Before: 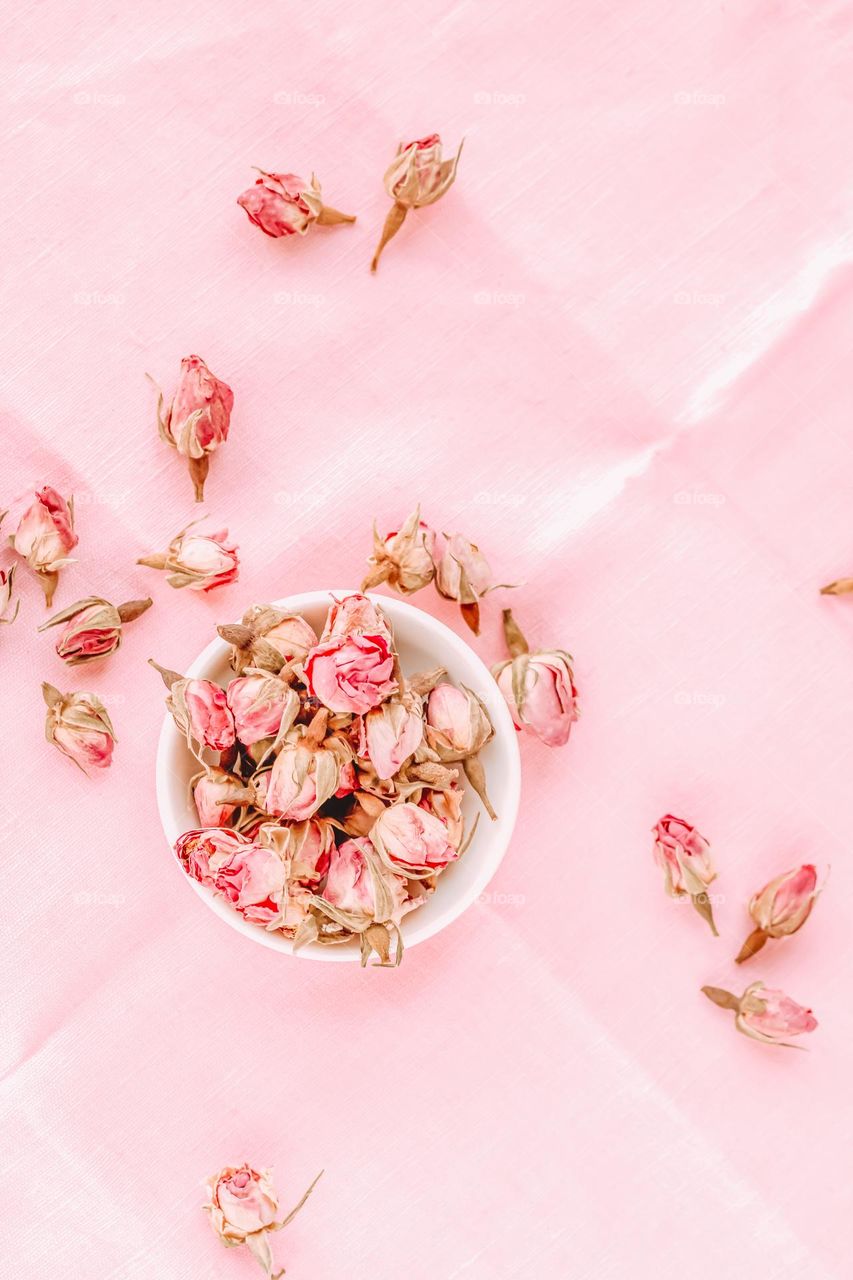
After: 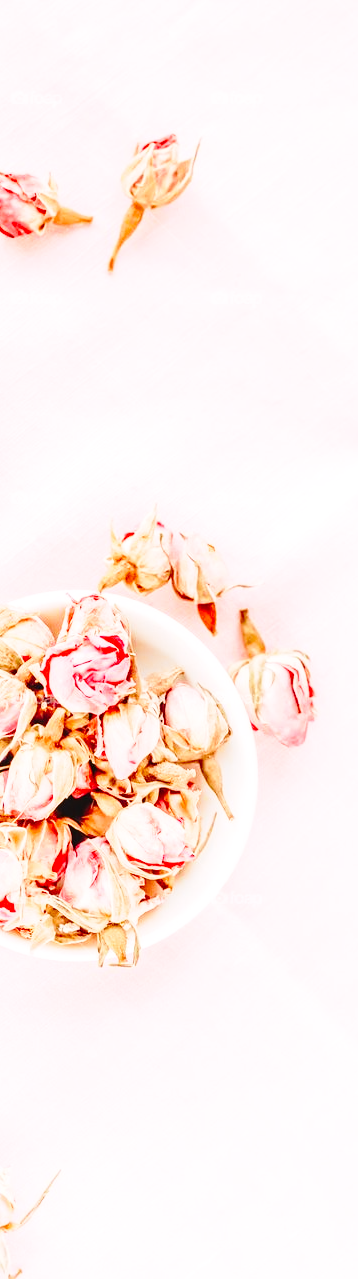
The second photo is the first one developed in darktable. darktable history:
base curve: curves: ch0 [(0, 0) (0.04, 0.03) (0.133, 0.232) (0.448, 0.748) (0.843, 0.968) (1, 1)], preserve colors none
exposure: exposure 0.204 EV, compensate highlight preservation false
crop: left 30.893%, right 27.031%
